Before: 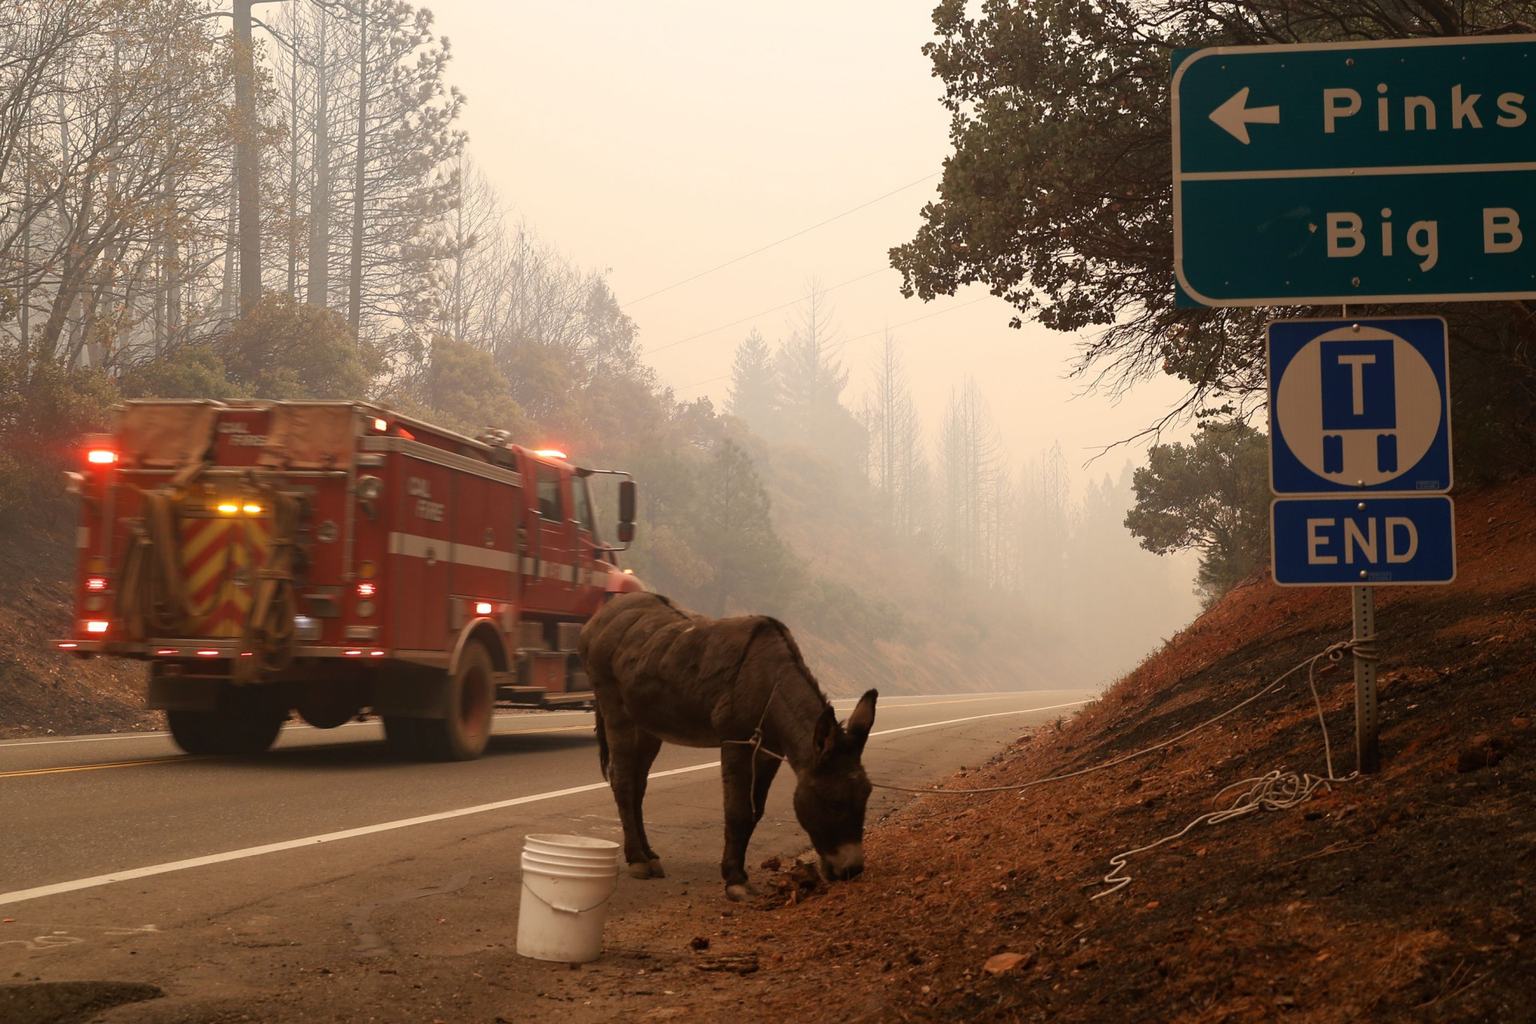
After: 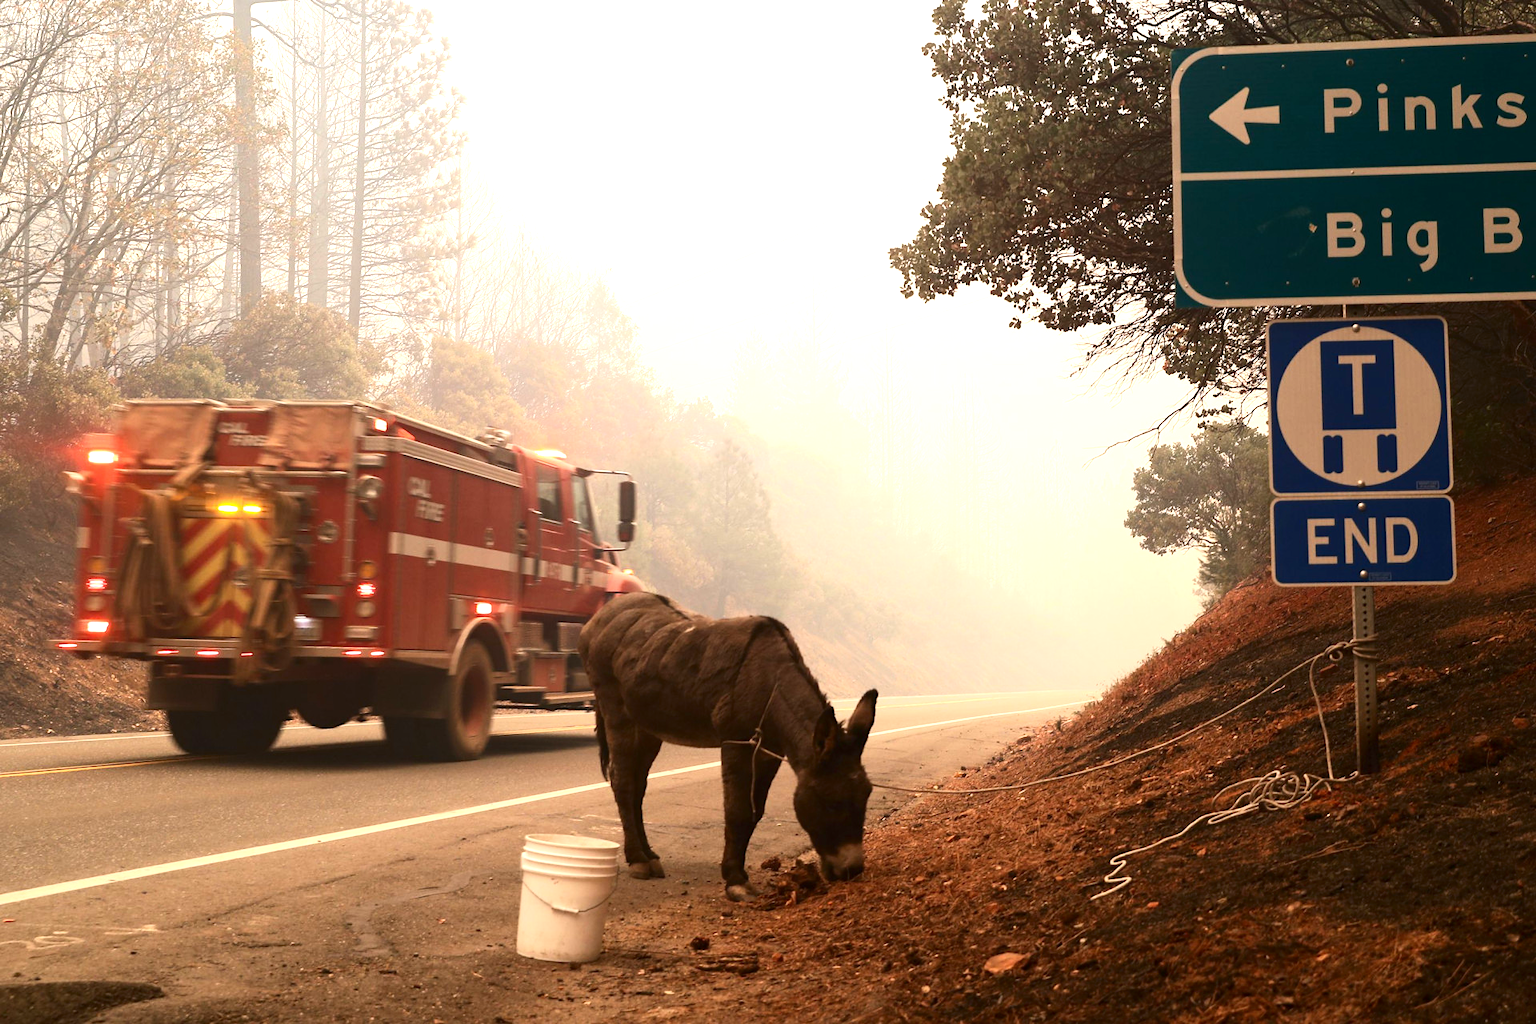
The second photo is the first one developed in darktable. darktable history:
exposure: black level correction 0, exposure 1.1 EV, compensate exposure bias true, compensate highlight preservation false
contrast brightness saturation: contrast 0.22
